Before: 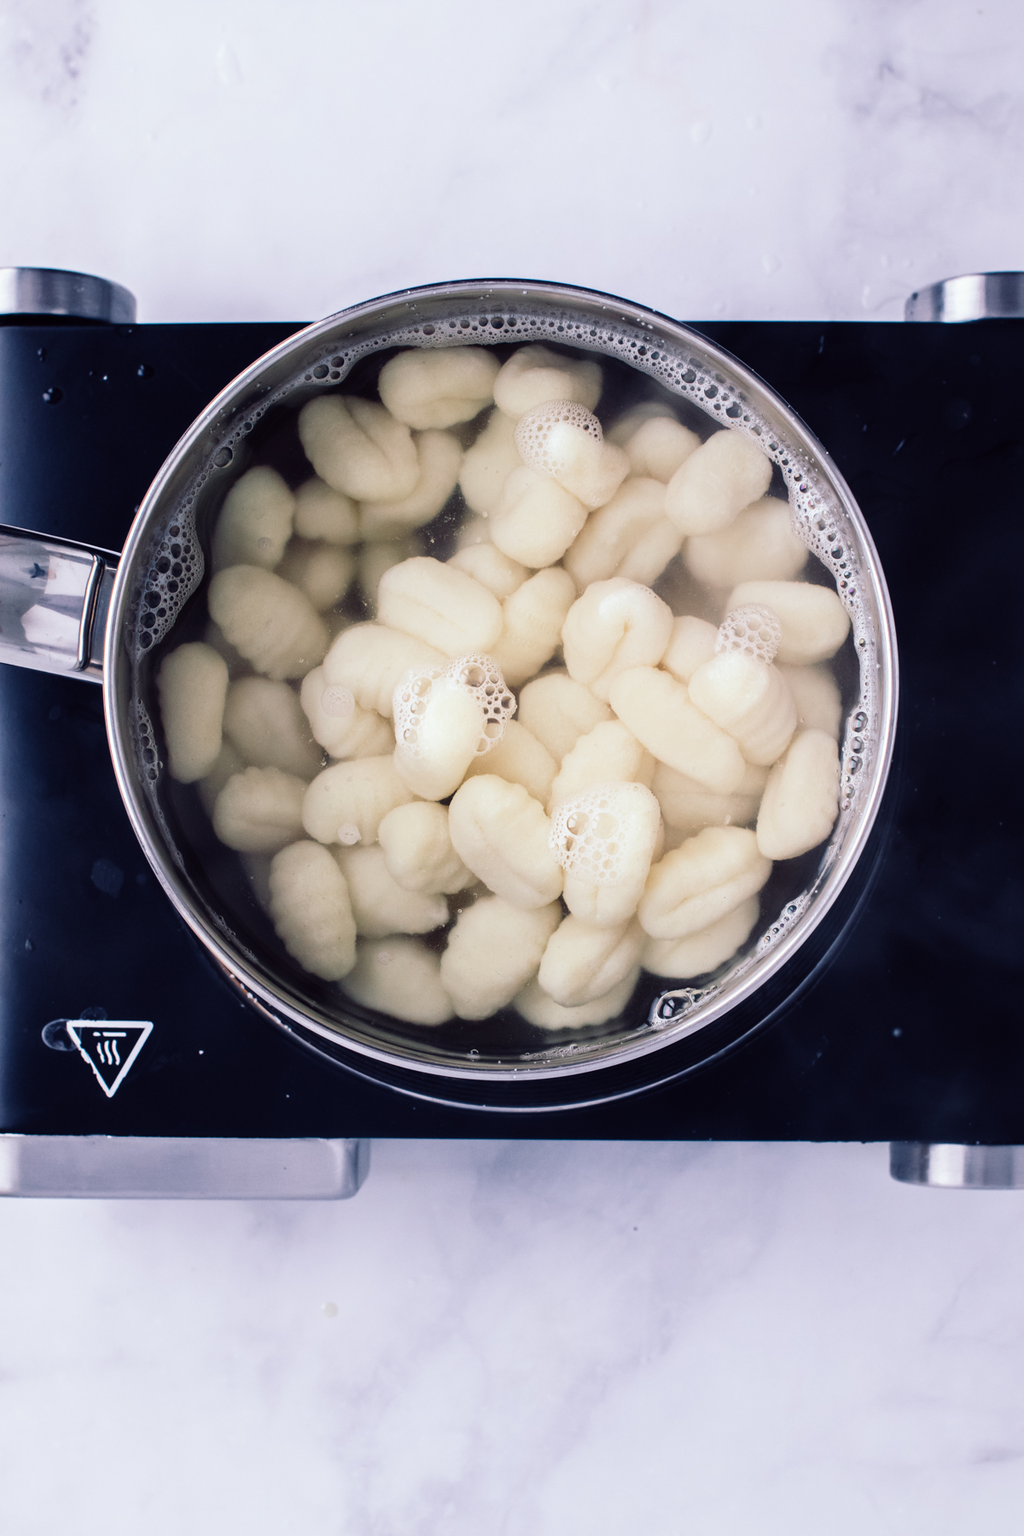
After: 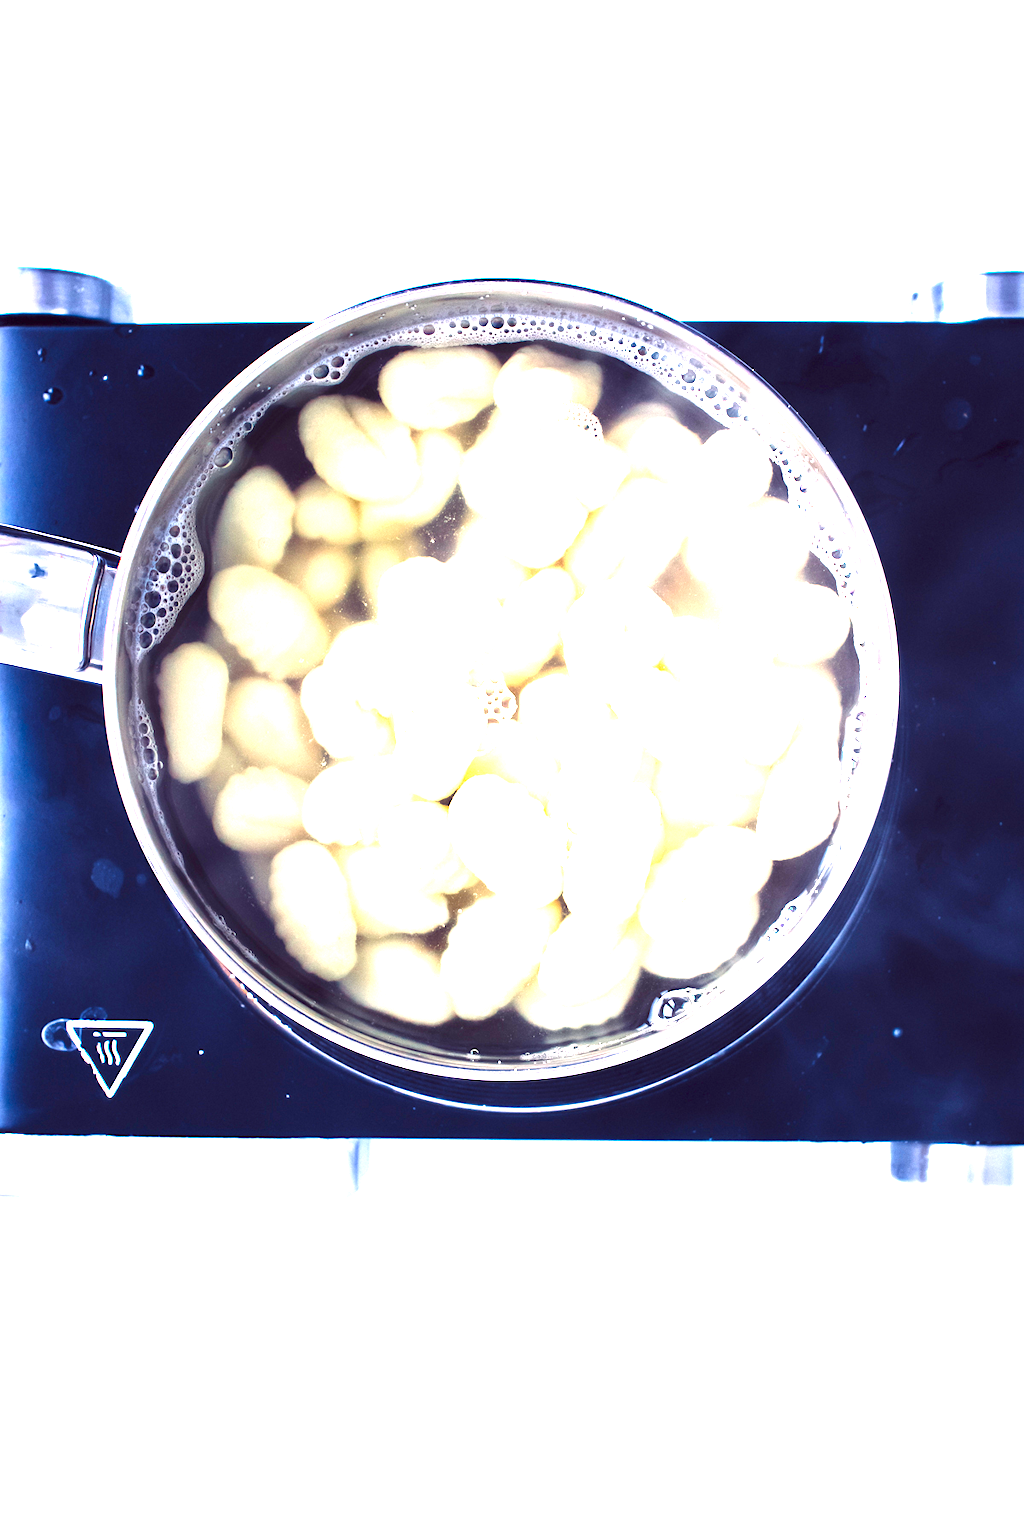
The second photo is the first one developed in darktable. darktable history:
color balance rgb: linear chroma grading › global chroma 15%, perceptual saturation grading › global saturation 30%
exposure: black level correction 0, exposure 2.327 EV, compensate exposure bias true, compensate highlight preservation false
